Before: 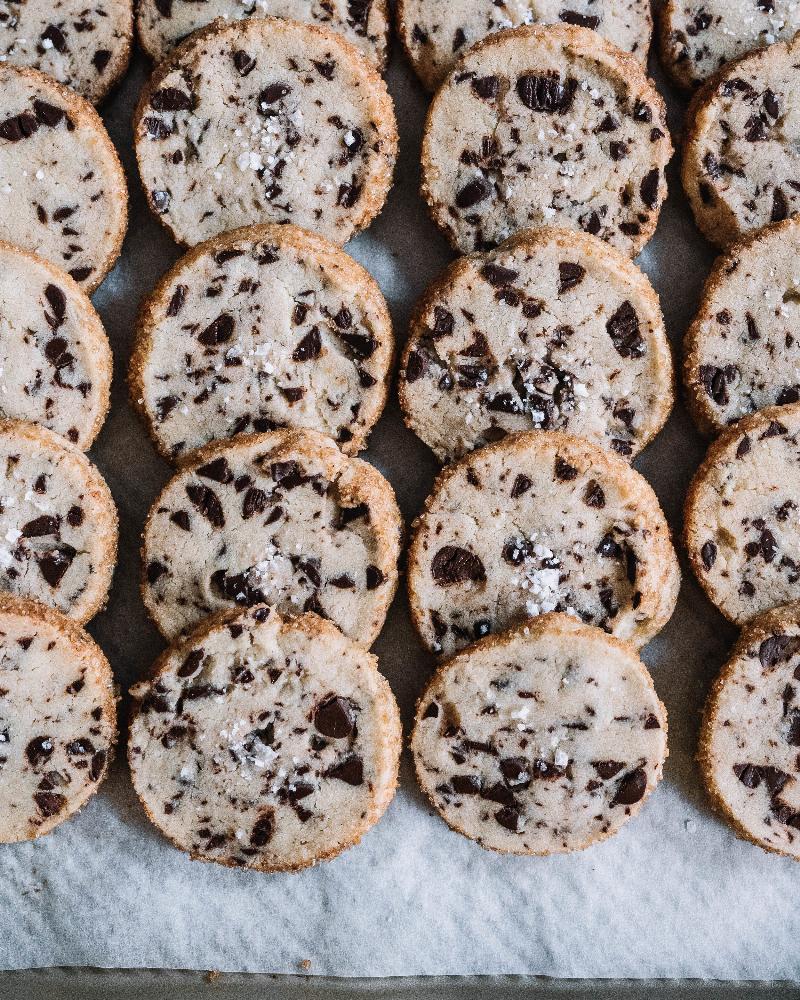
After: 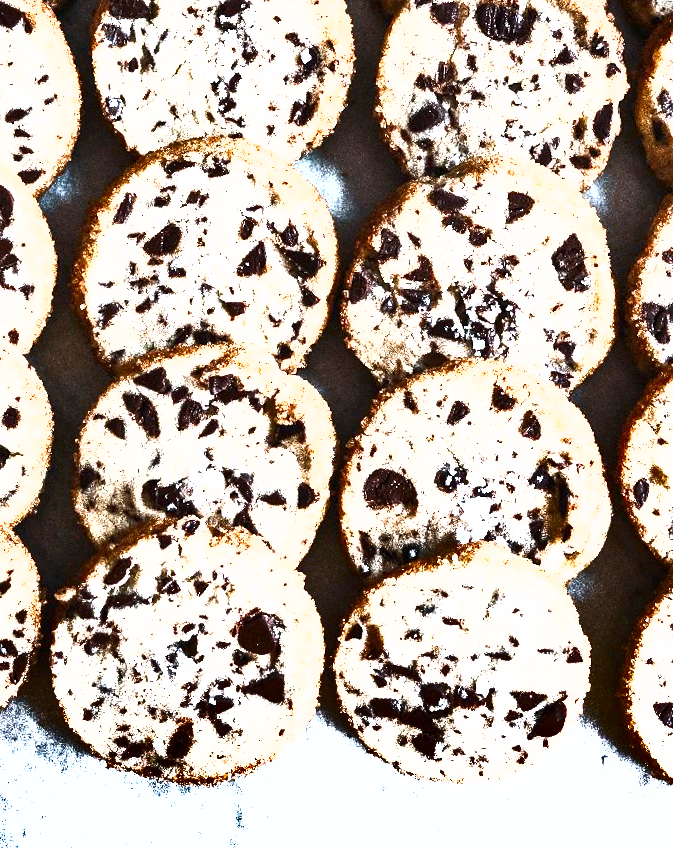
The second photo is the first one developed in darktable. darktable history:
crop and rotate: angle -3.24°, left 5.206%, top 5.161%, right 4.74%, bottom 4.125%
shadows and highlights: shadows 21, highlights -81.32, soften with gaussian
exposure: black level correction 0.001, exposure 1.813 EV, compensate highlight preservation false
